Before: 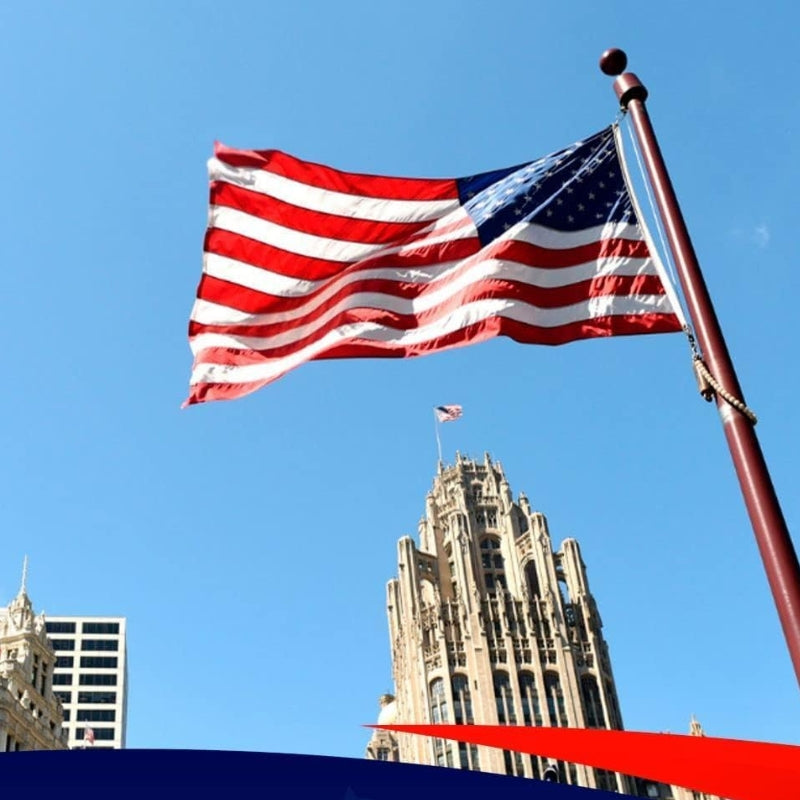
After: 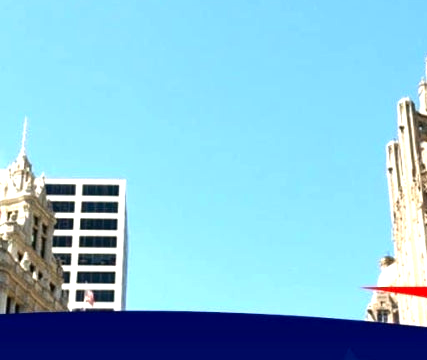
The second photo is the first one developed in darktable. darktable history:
exposure: black level correction 0, exposure 0.7 EV, compensate exposure bias true, compensate highlight preservation false
crop and rotate: top 54.778%, right 46.61%, bottom 0.159%
contrast brightness saturation: brightness -0.09
